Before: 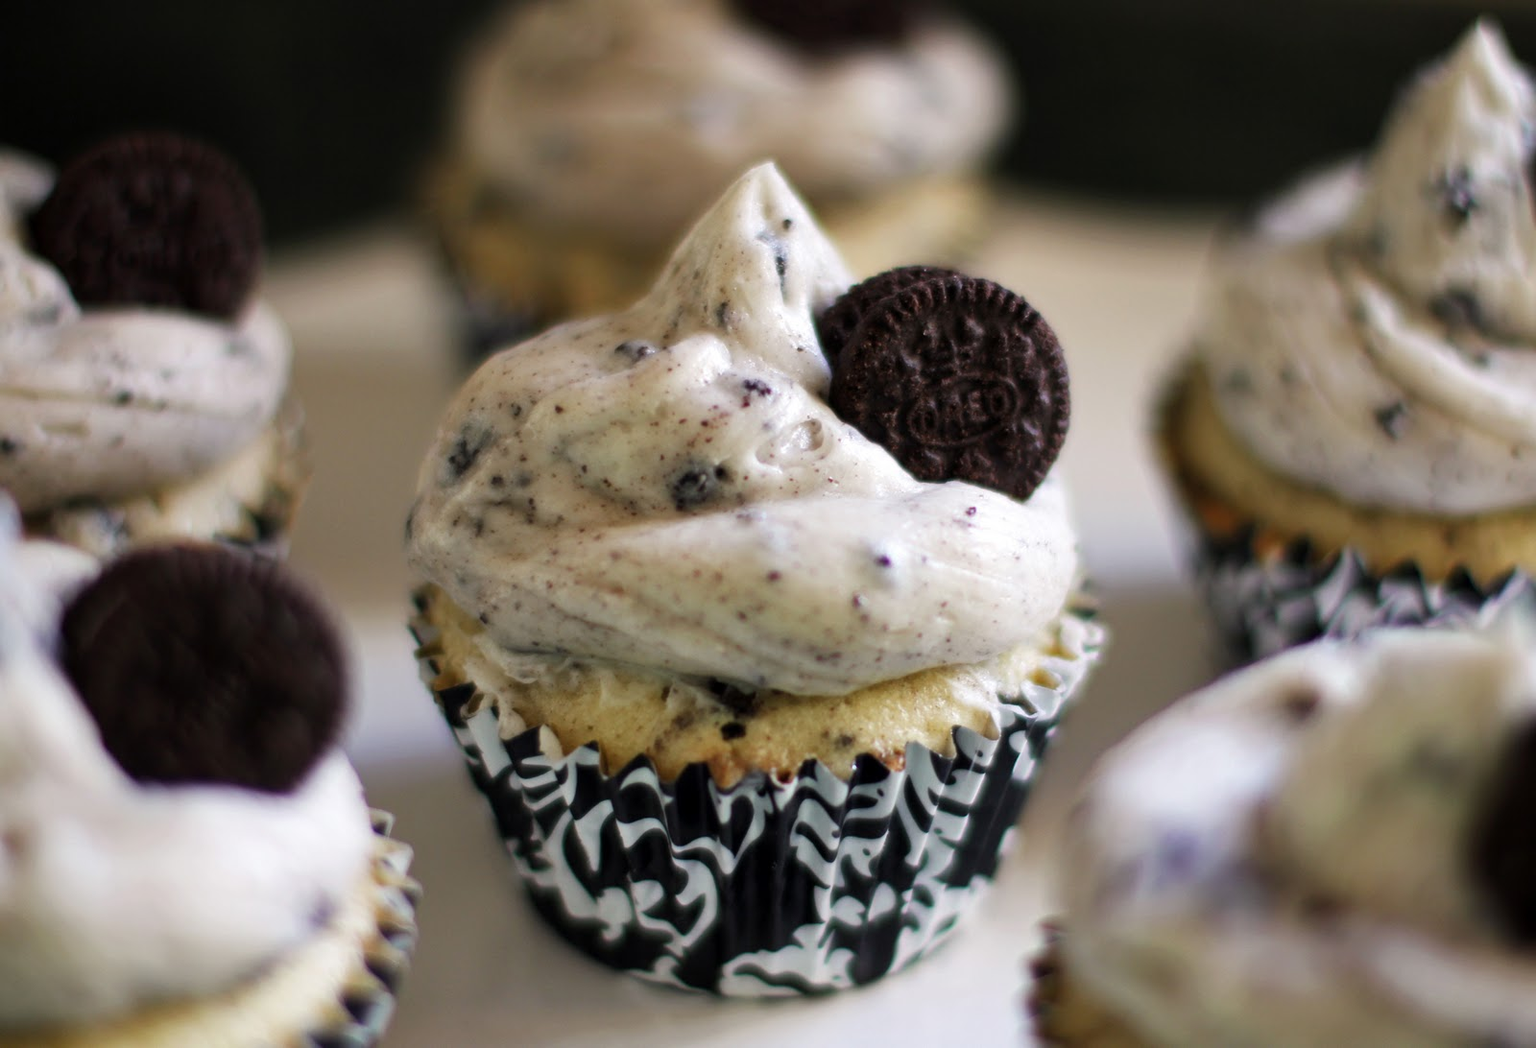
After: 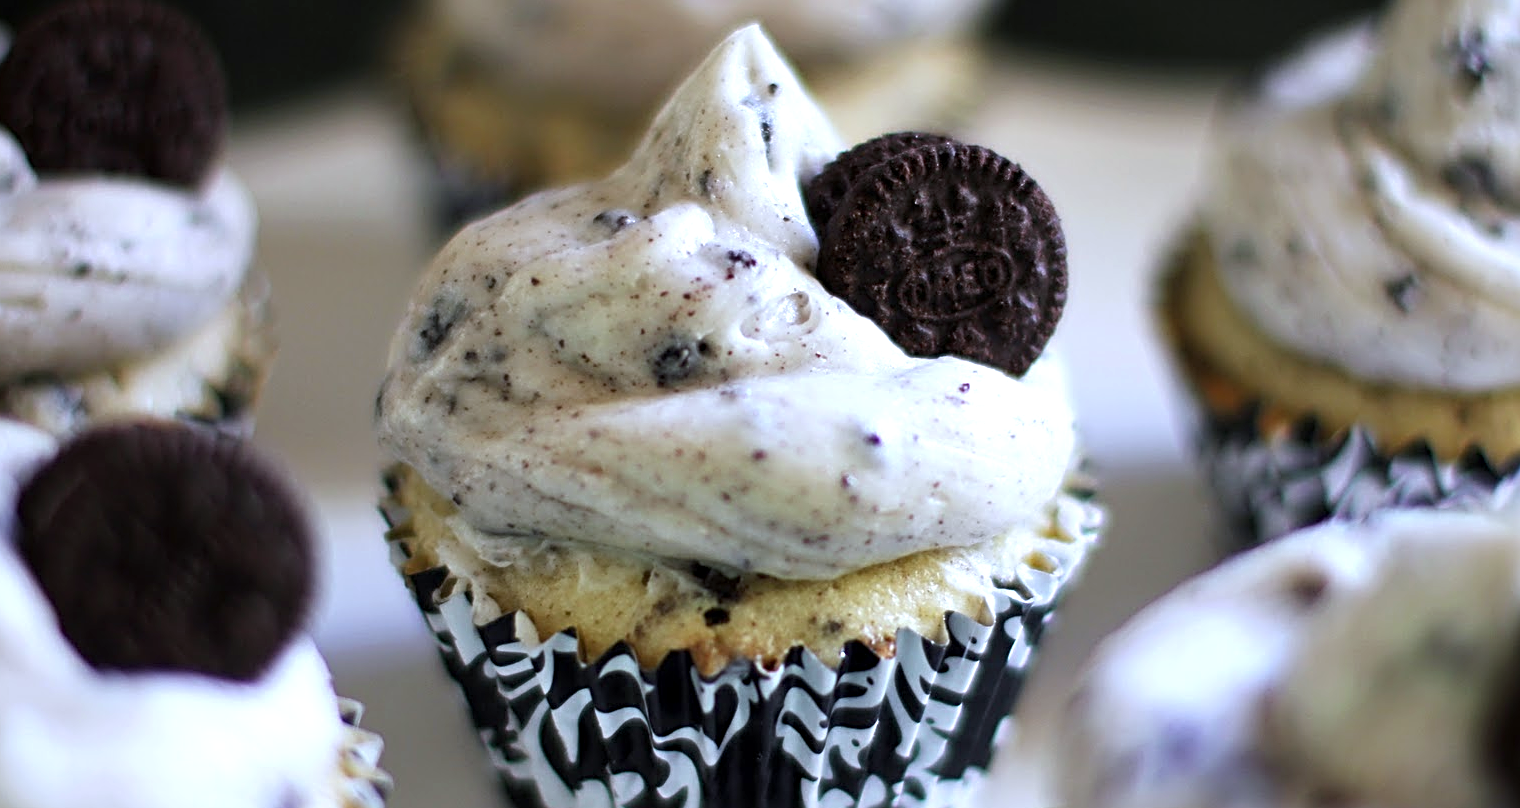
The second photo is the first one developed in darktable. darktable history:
sharpen: radius 2.531, amount 0.628
crop and rotate: left 2.991%, top 13.302%, right 1.981%, bottom 12.636%
exposure: exposure 0.375 EV, compensate highlight preservation false
white balance: red 0.926, green 1.003, blue 1.133
